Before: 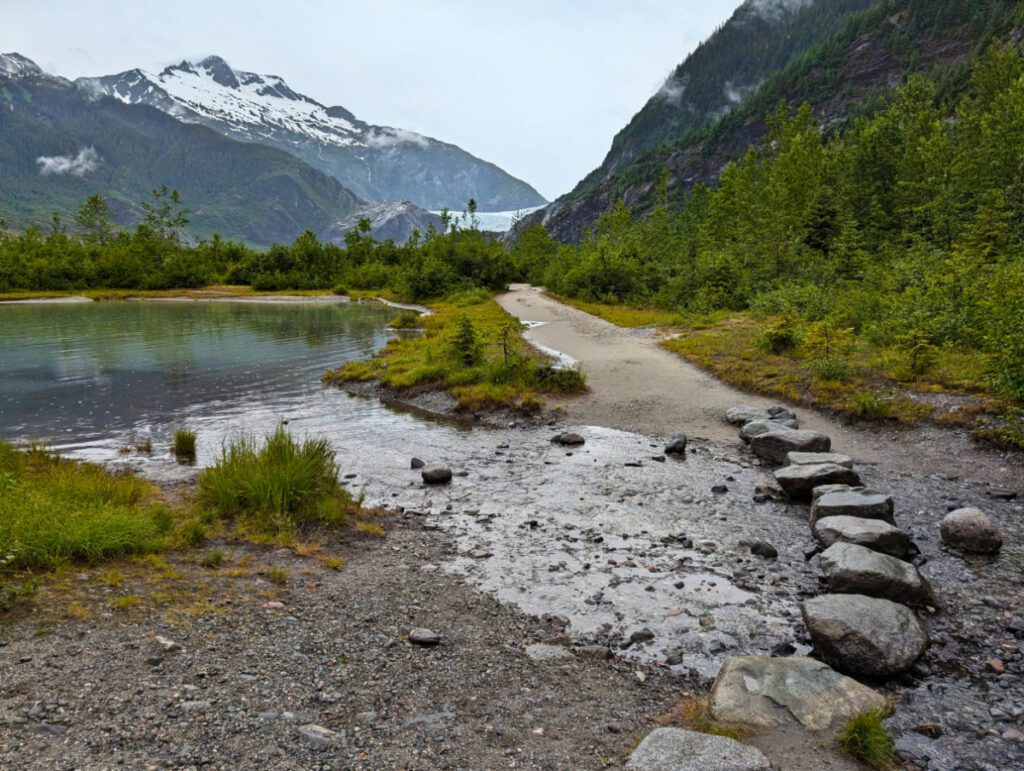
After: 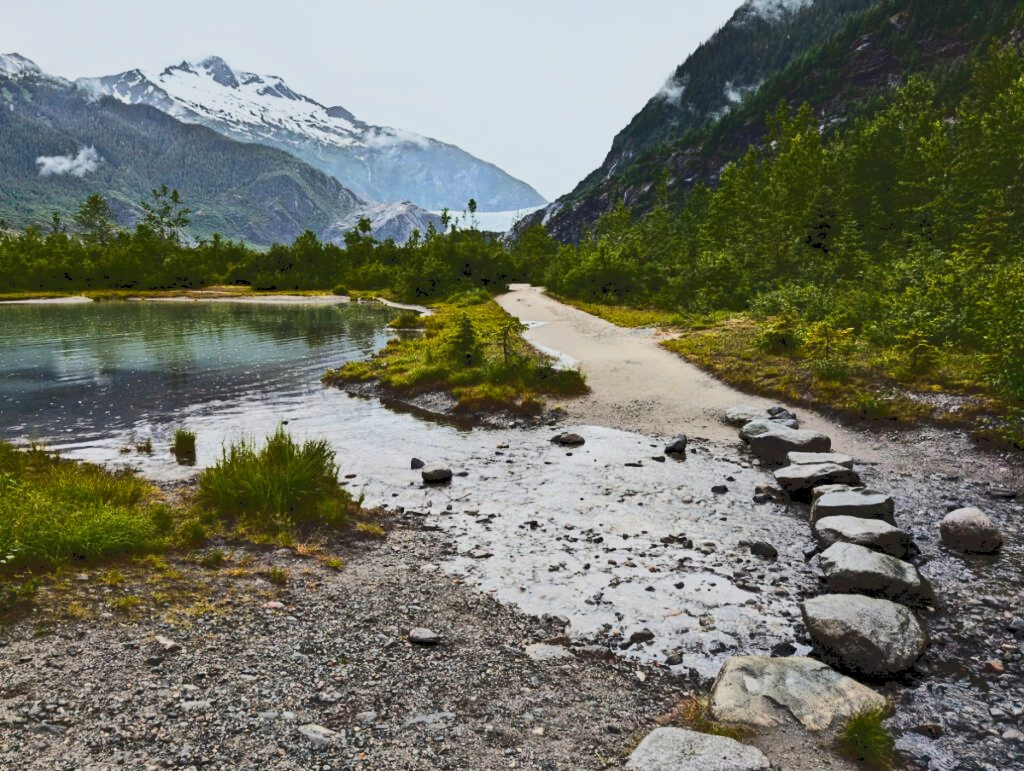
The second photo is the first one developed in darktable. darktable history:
filmic rgb: black relative exposure -11.86 EV, white relative exposure 5.42 EV, hardness 4.47, latitude 49.79%, contrast 1.143, preserve chrominance RGB euclidean norm (legacy), color science v4 (2020), iterations of high-quality reconstruction 0
tone curve: curves: ch0 [(0, 0) (0.003, 0.13) (0.011, 0.13) (0.025, 0.134) (0.044, 0.136) (0.069, 0.139) (0.1, 0.144) (0.136, 0.151) (0.177, 0.171) (0.224, 0.2) (0.277, 0.247) (0.335, 0.318) (0.399, 0.412) (0.468, 0.536) (0.543, 0.659) (0.623, 0.746) (0.709, 0.812) (0.801, 0.871) (0.898, 0.915) (1, 1)]
